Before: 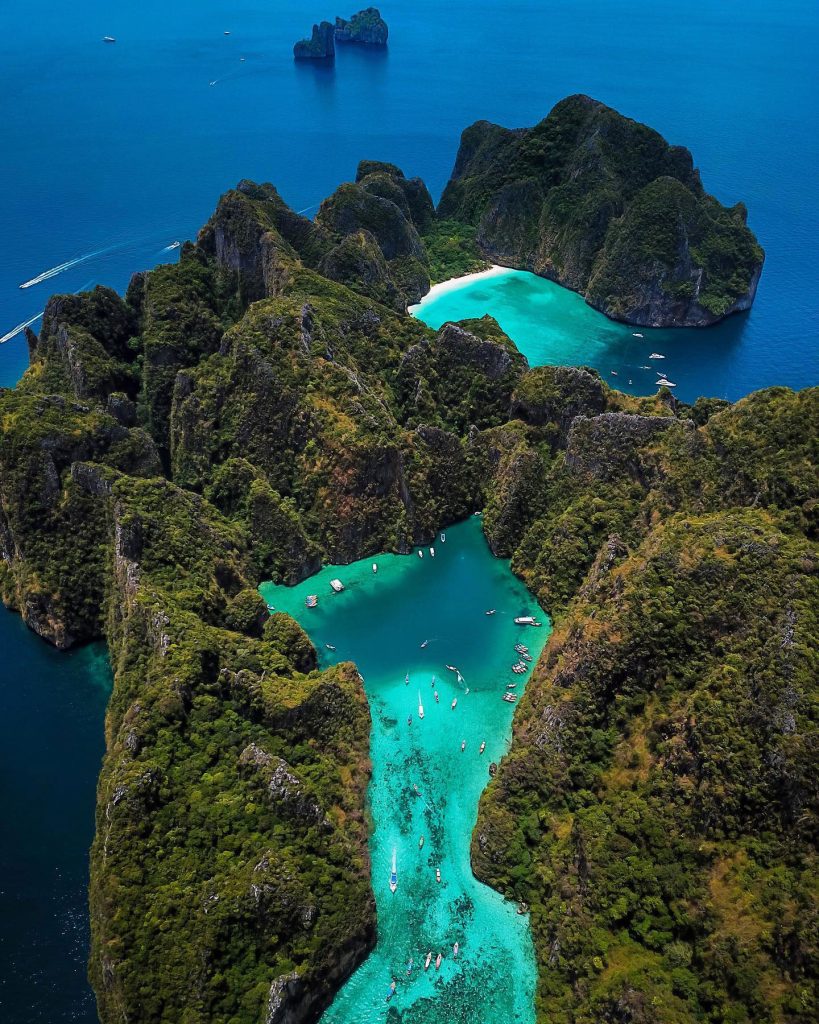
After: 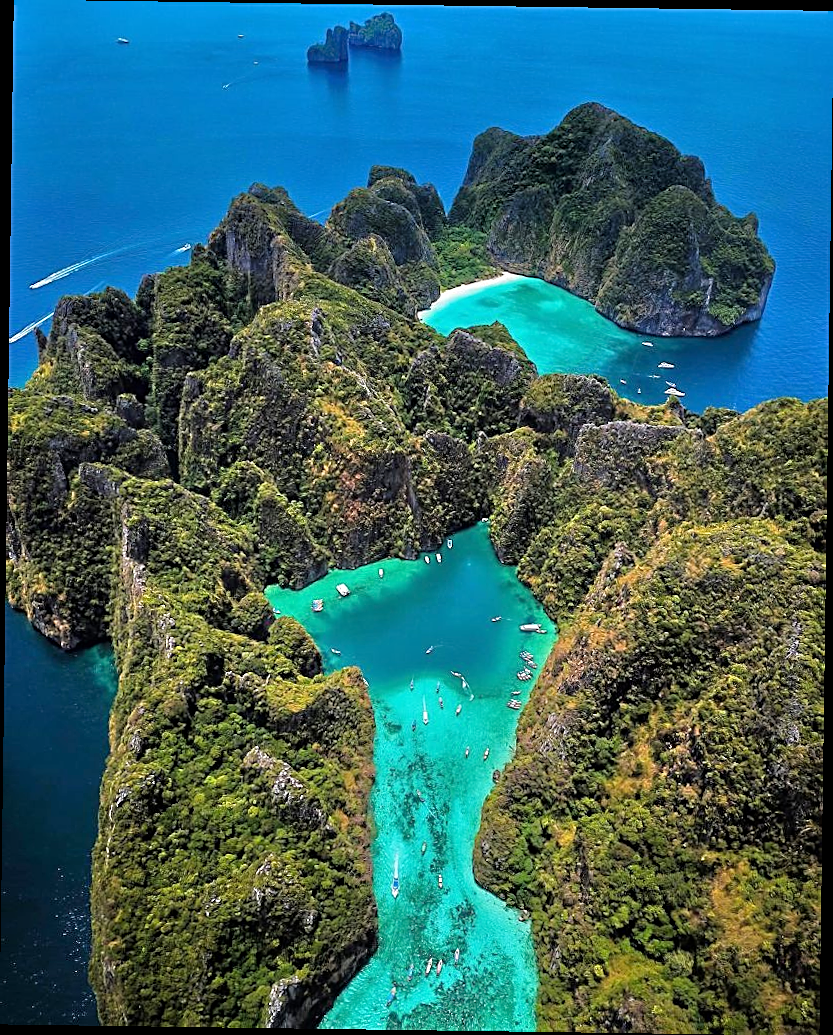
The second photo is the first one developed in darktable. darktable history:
tone equalizer: -7 EV 0.15 EV, -6 EV 0.6 EV, -5 EV 1.15 EV, -4 EV 1.33 EV, -3 EV 1.15 EV, -2 EV 0.6 EV, -1 EV 0.15 EV, mask exposure compensation -0.5 EV
rotate and perspective: rotation 0.8°, automatic cropping off
sharpen: on, module defaults
